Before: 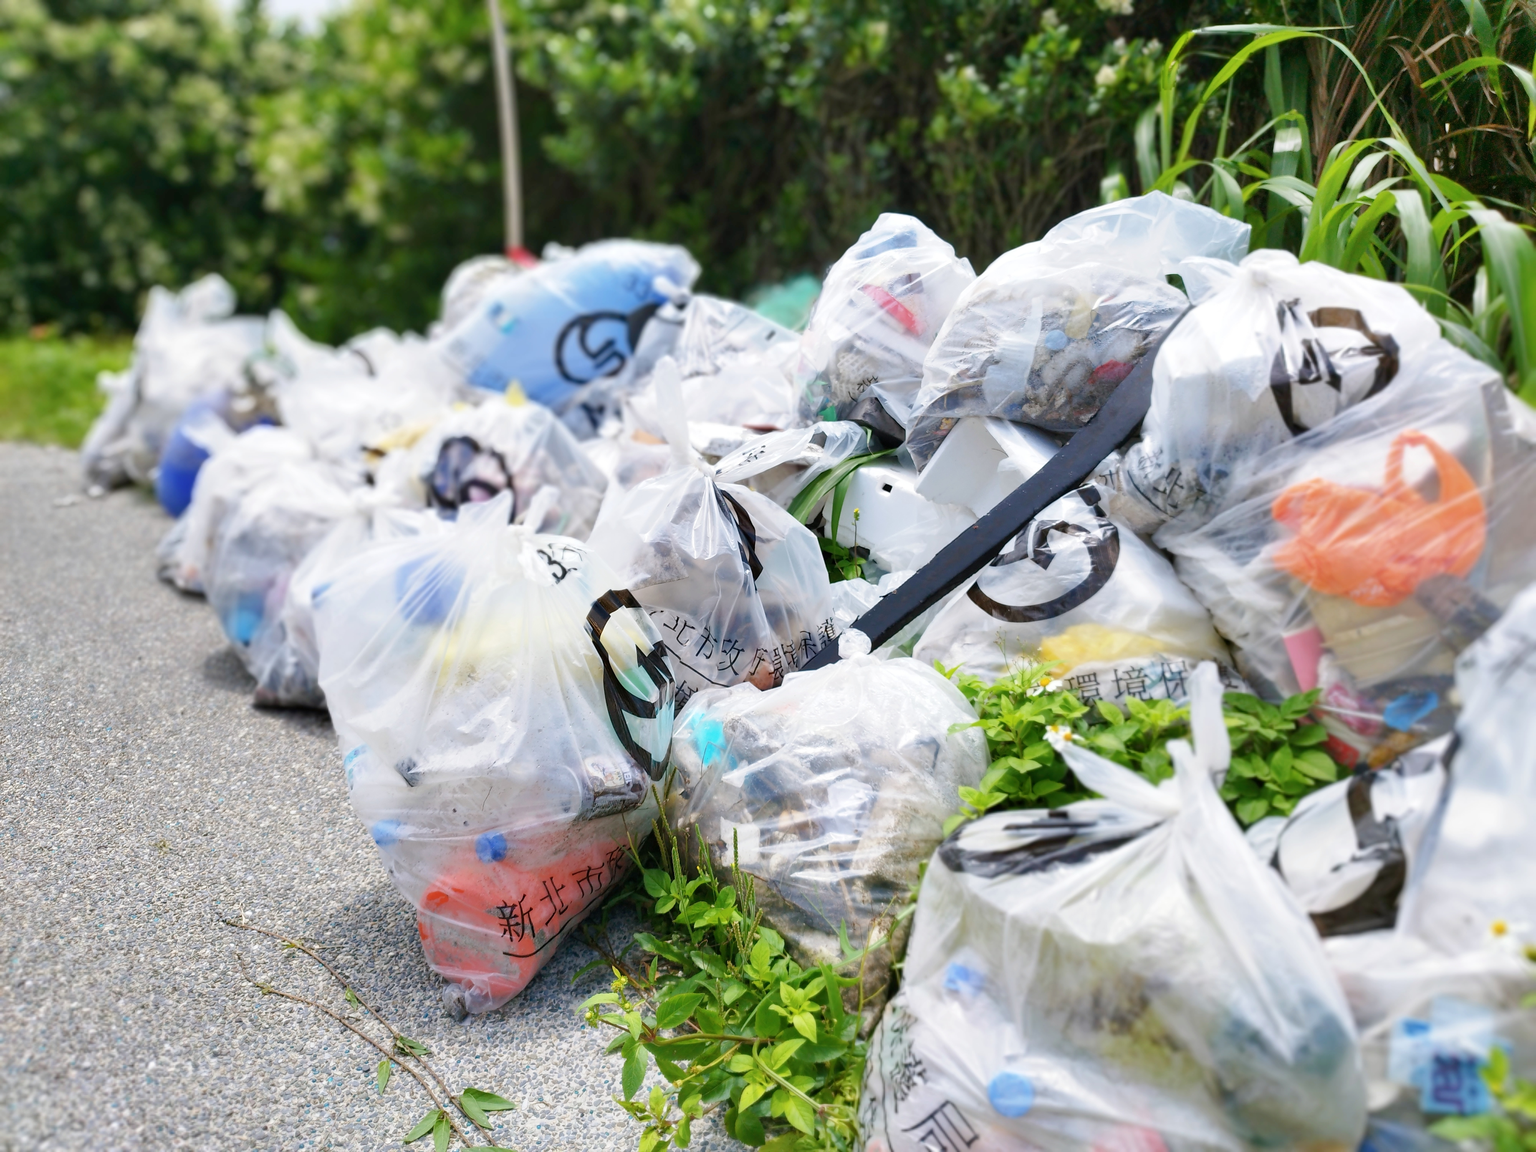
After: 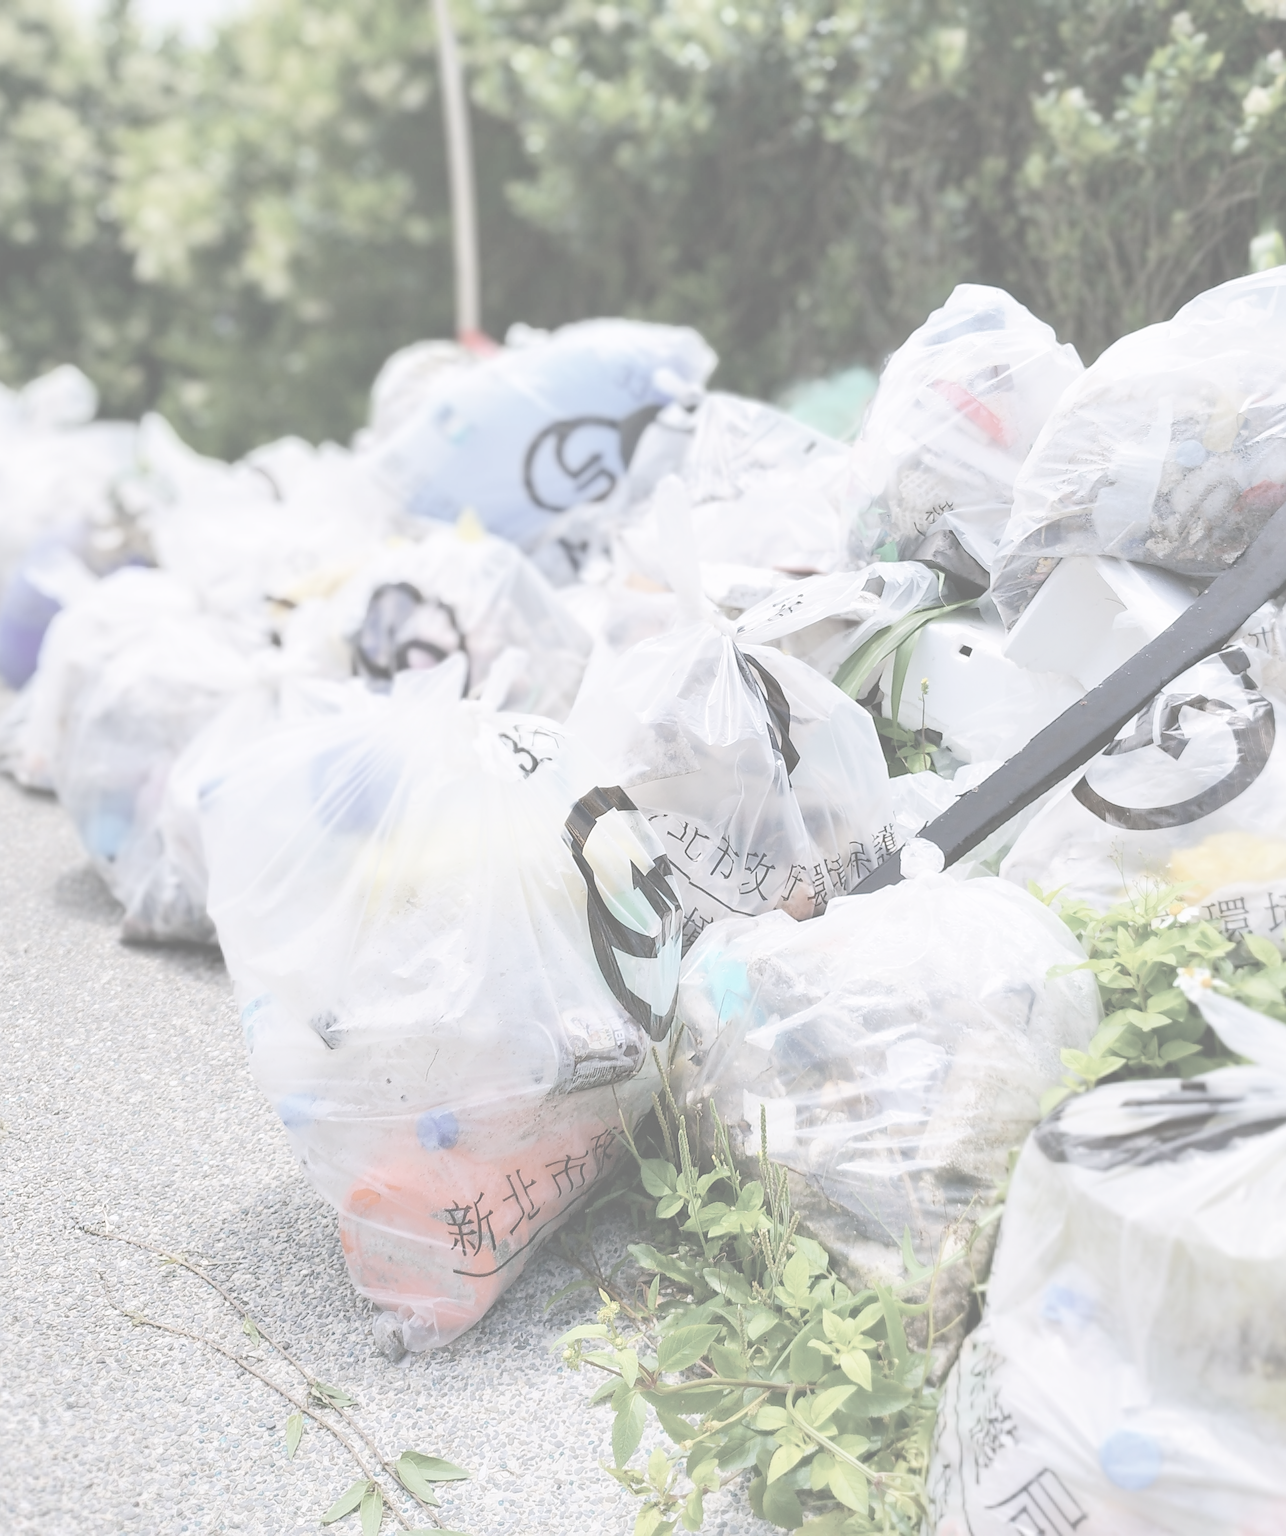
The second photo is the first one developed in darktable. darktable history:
white balance: red 1.009, blue 1.027
crop: left 10.644%, right 26.528%
velvia: on, module defaults
contrast brightness saturation: contrast -0.32, brightness 0.75, saturation -0.78
sharpen: on, module defaults
tone equalizer: -8 EV -0.75 EV, -7 EV -0.7 EV, -6 EV -0.6 EV, -5 EV -0.4 EV, -3 EV 0.4 EV, -2 EV 0.6 EV, -1 EV 0.7 EV, +0 EV 0.75 EV, edges refinement/feathering 500, mask exposure compensation -1.57 EV, preserve details no
